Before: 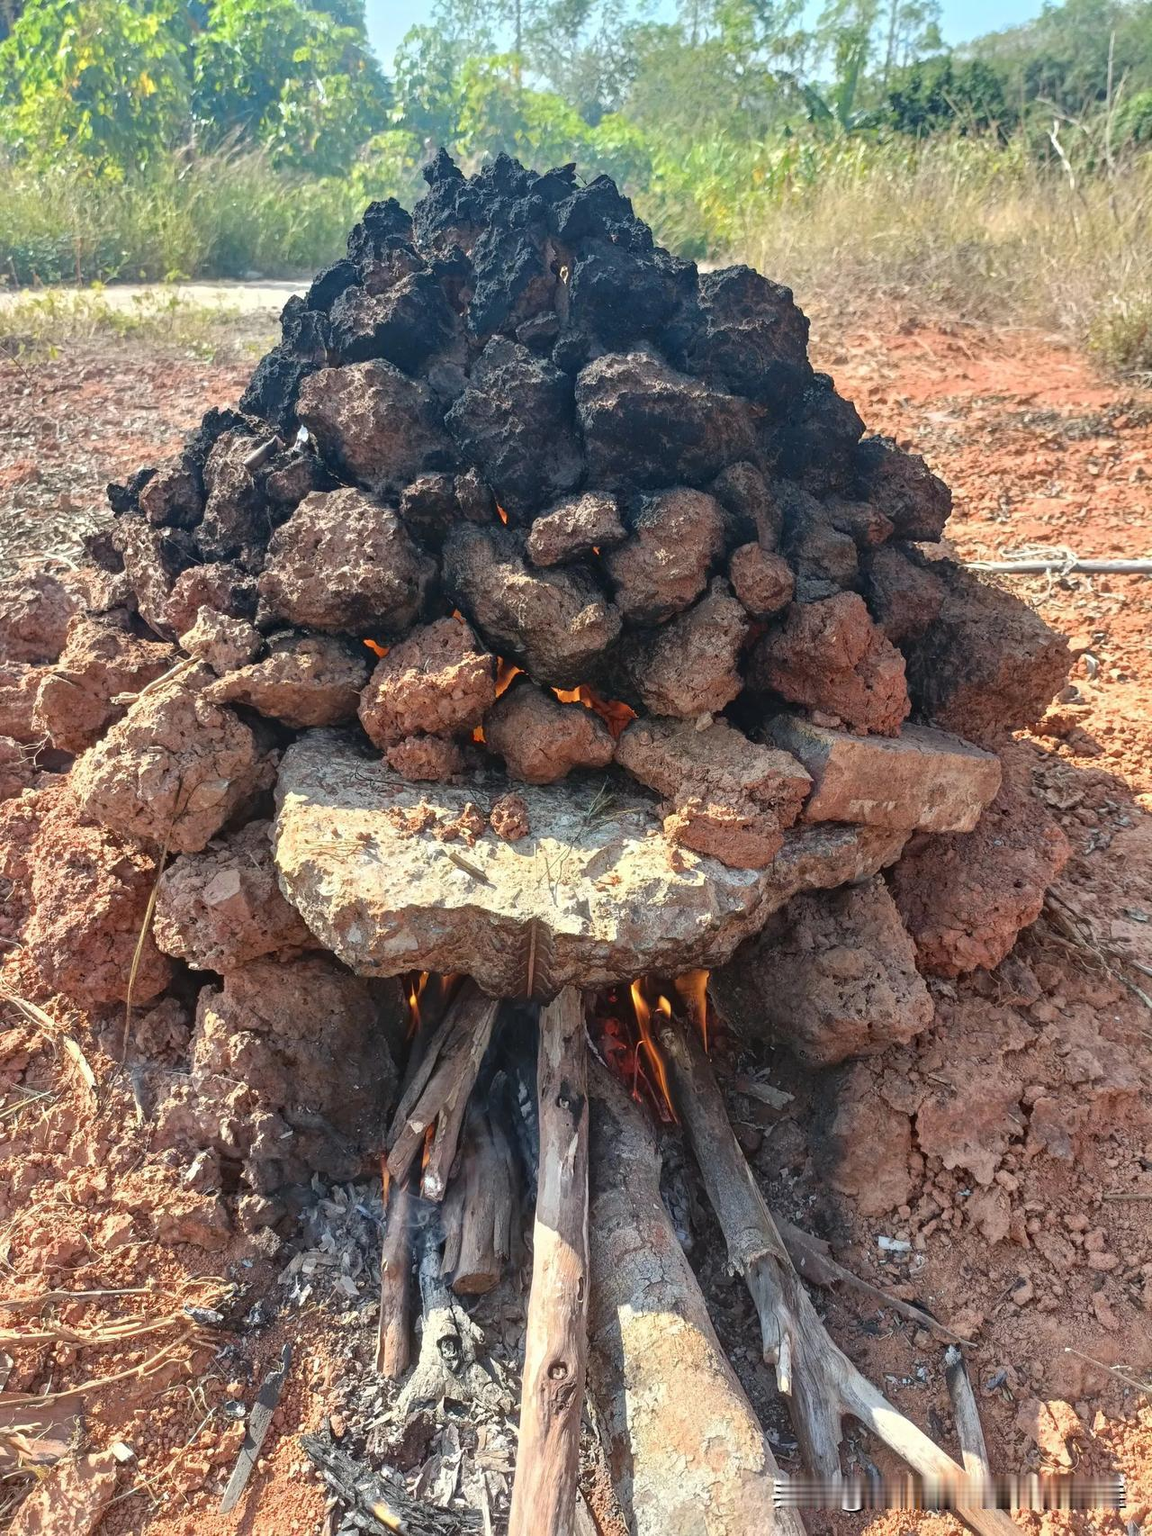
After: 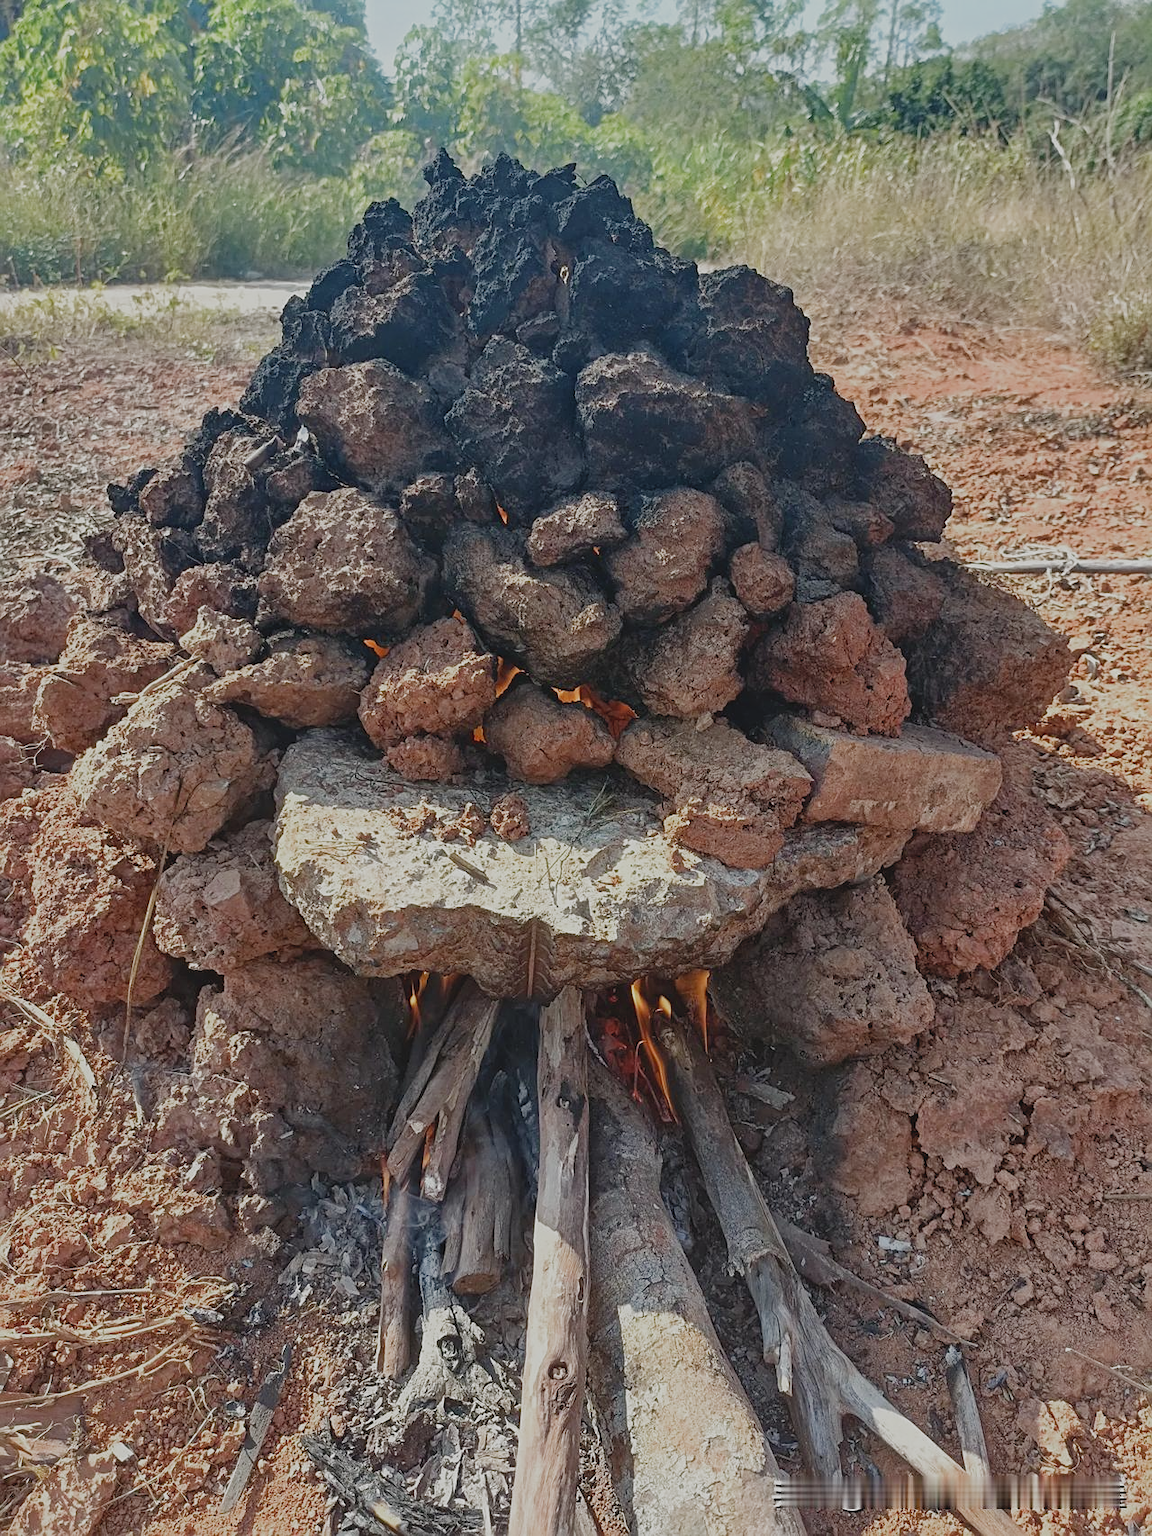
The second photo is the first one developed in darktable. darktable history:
sharpen: radius 1.932
filmic rgb: black relative exposure -9.46 EV, white relative exposure 3.06 EV, hardness 6.16, add noise in highlights 0, preserve chrominance no, color science v3 (2019), use custom middle-gray values true, iterations of high-quality reconstruction 0, contrast in highlights soft
contrast brightness saturation: contrast -0.101, saturation -0.088
tone equalizer: -8 EV 0.272 EV, -7 EV 0.41 EV, -6 EV 0.387 EV, -5 EV 0.254 EV, -3 EV -0.254 EV, -2 EV -0.443 EV, -1 EV -0.438 EV, +0 EV -0.244 EV, mask exposure compensation -0.488 EV
